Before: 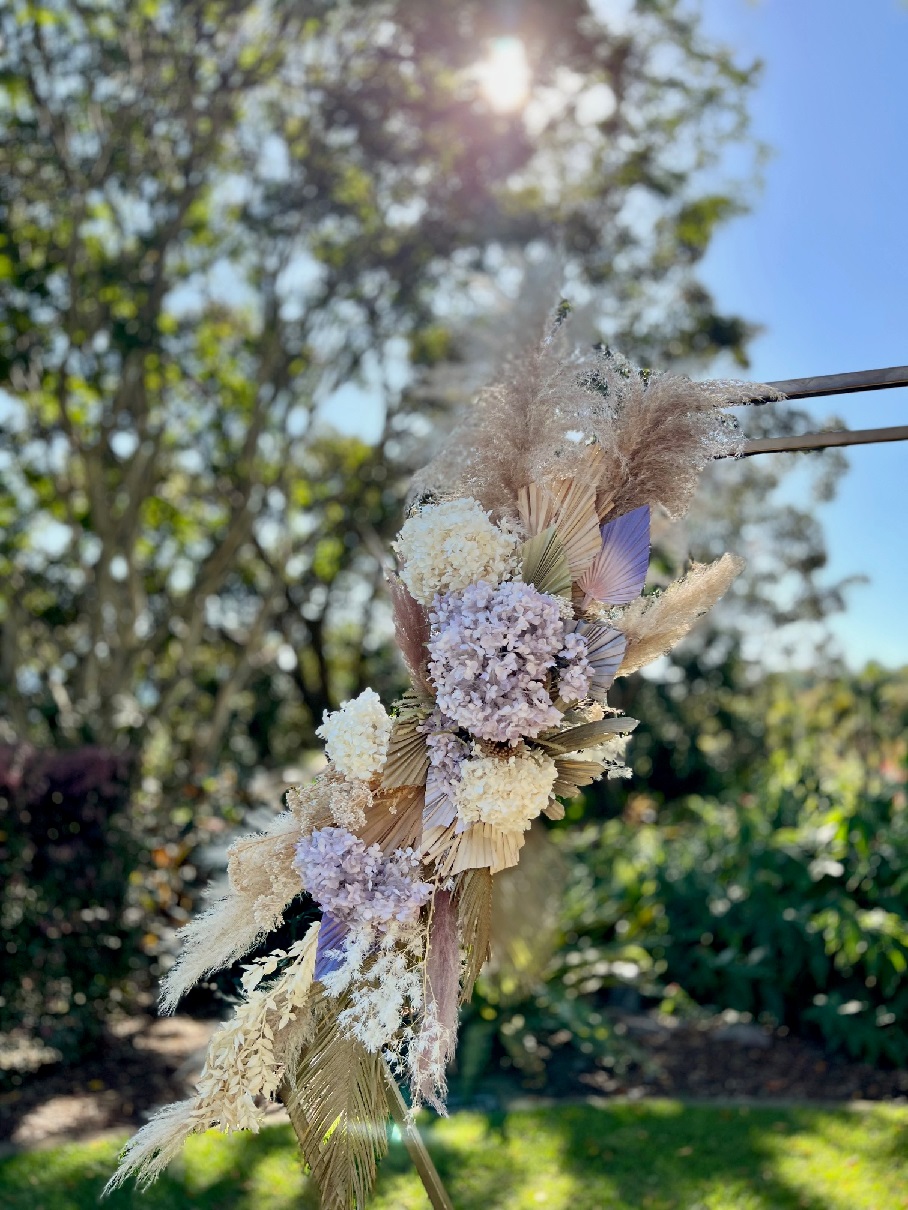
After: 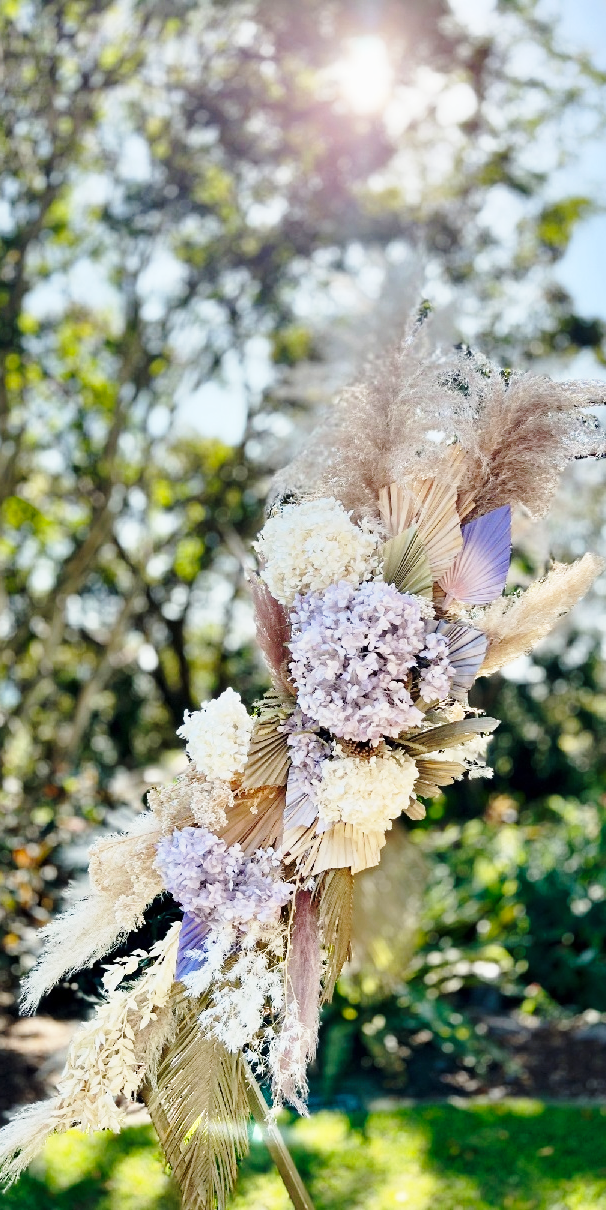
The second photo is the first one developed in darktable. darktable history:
crop: left 15.386%, right 17.854%
base curve: curves: ch0 [(0, 0) (0.028, 0.03) (0.121, 0.232) (0.46, 0.748) (0.859, 0.968) (1, 1)], preserve colors none
